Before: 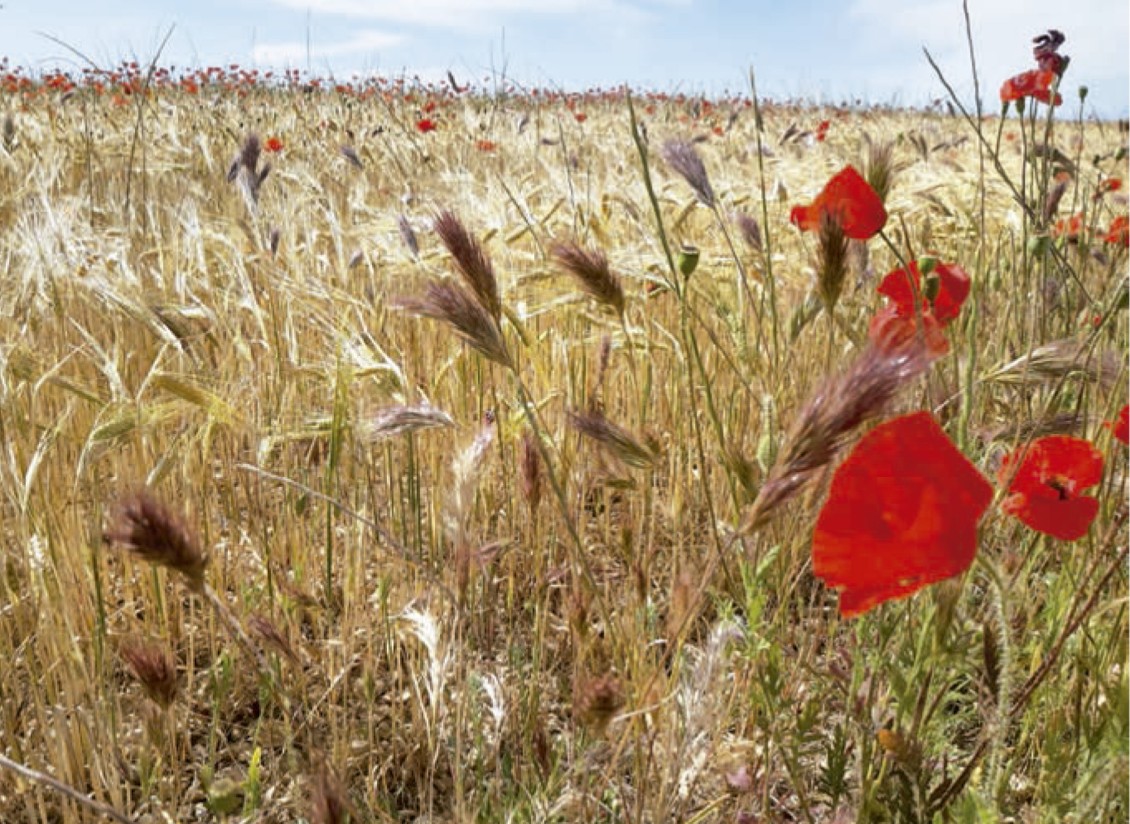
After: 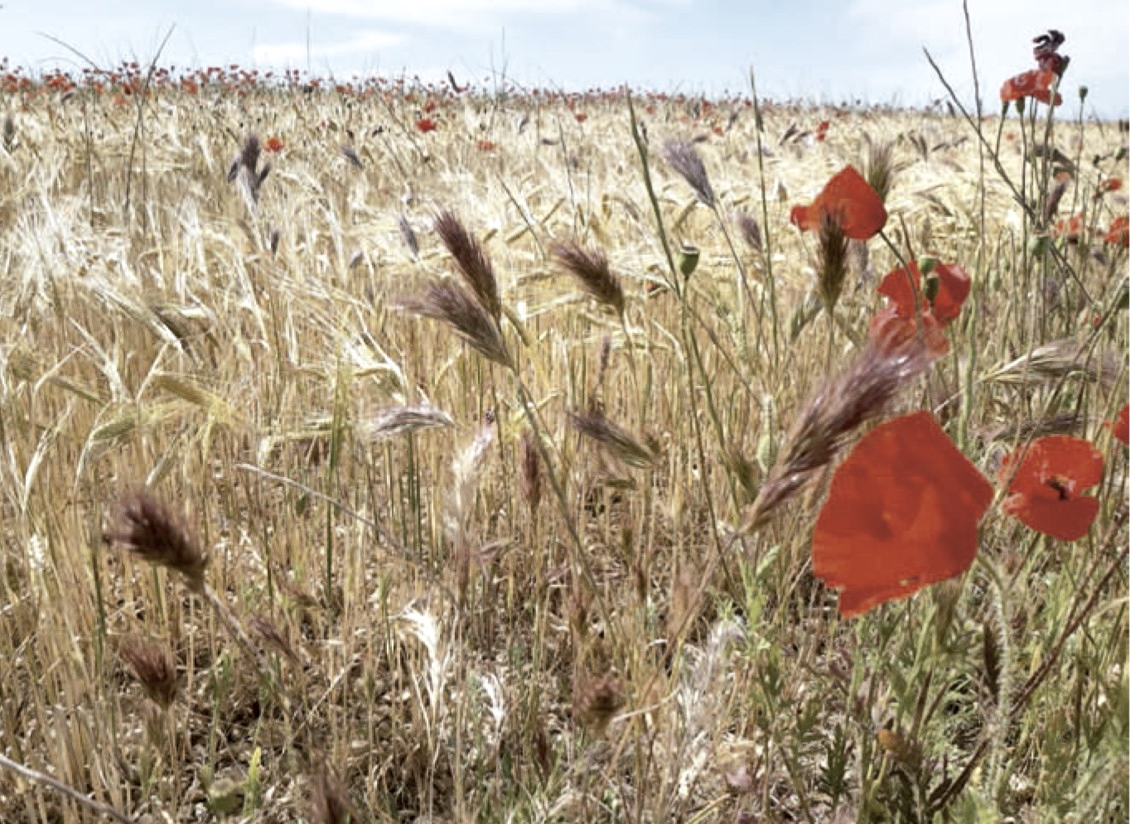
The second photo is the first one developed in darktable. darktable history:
contrast brightness saturation: contrast 0.1, saturation -0.36
exposure: black level correction 0.002, exposure 0.15 EV, compensate highlight preservation false
